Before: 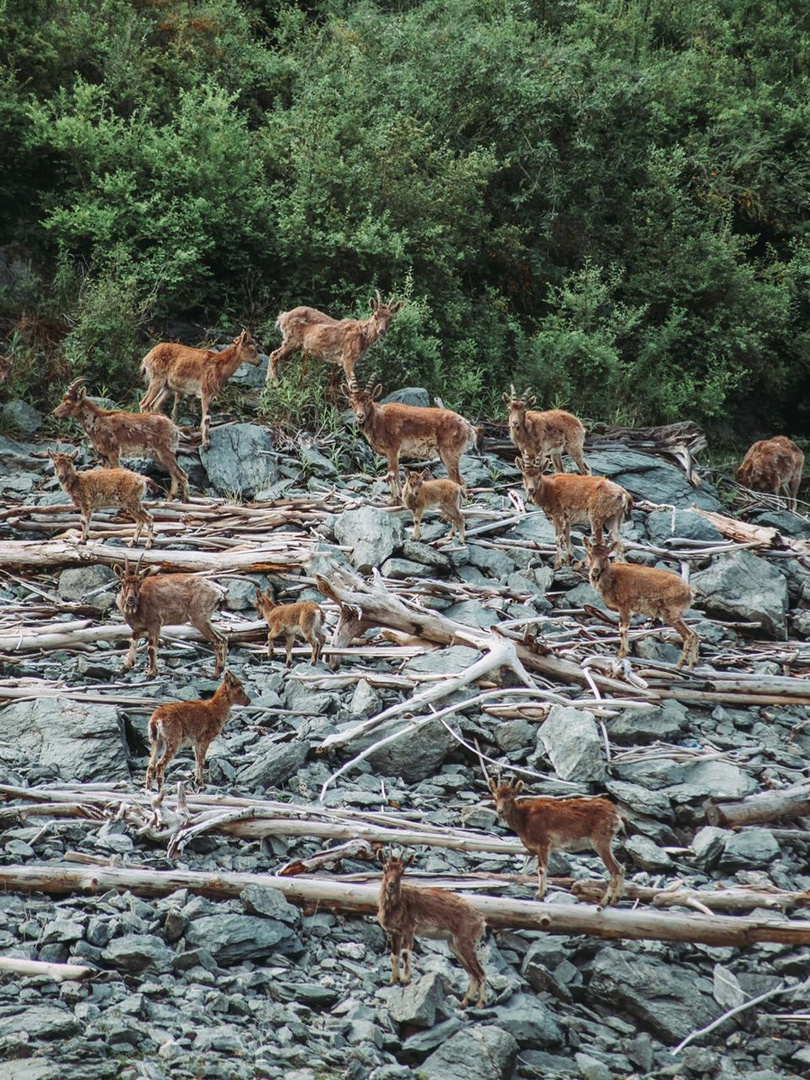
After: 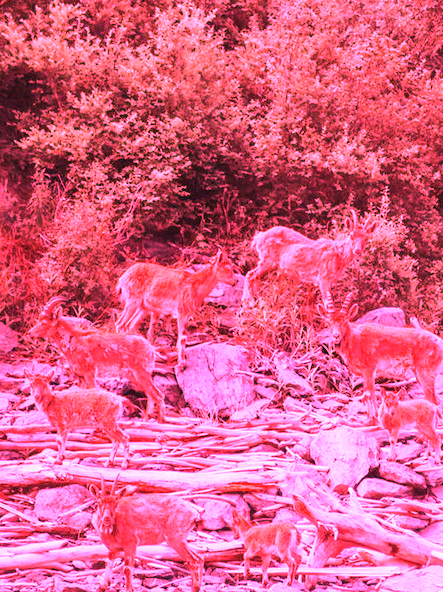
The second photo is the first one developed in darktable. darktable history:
crop and rotate: left 3.047%, top 7.509%, right 42.236%, bottom 37.598%
white balance: red 4.26, blue 1.802
